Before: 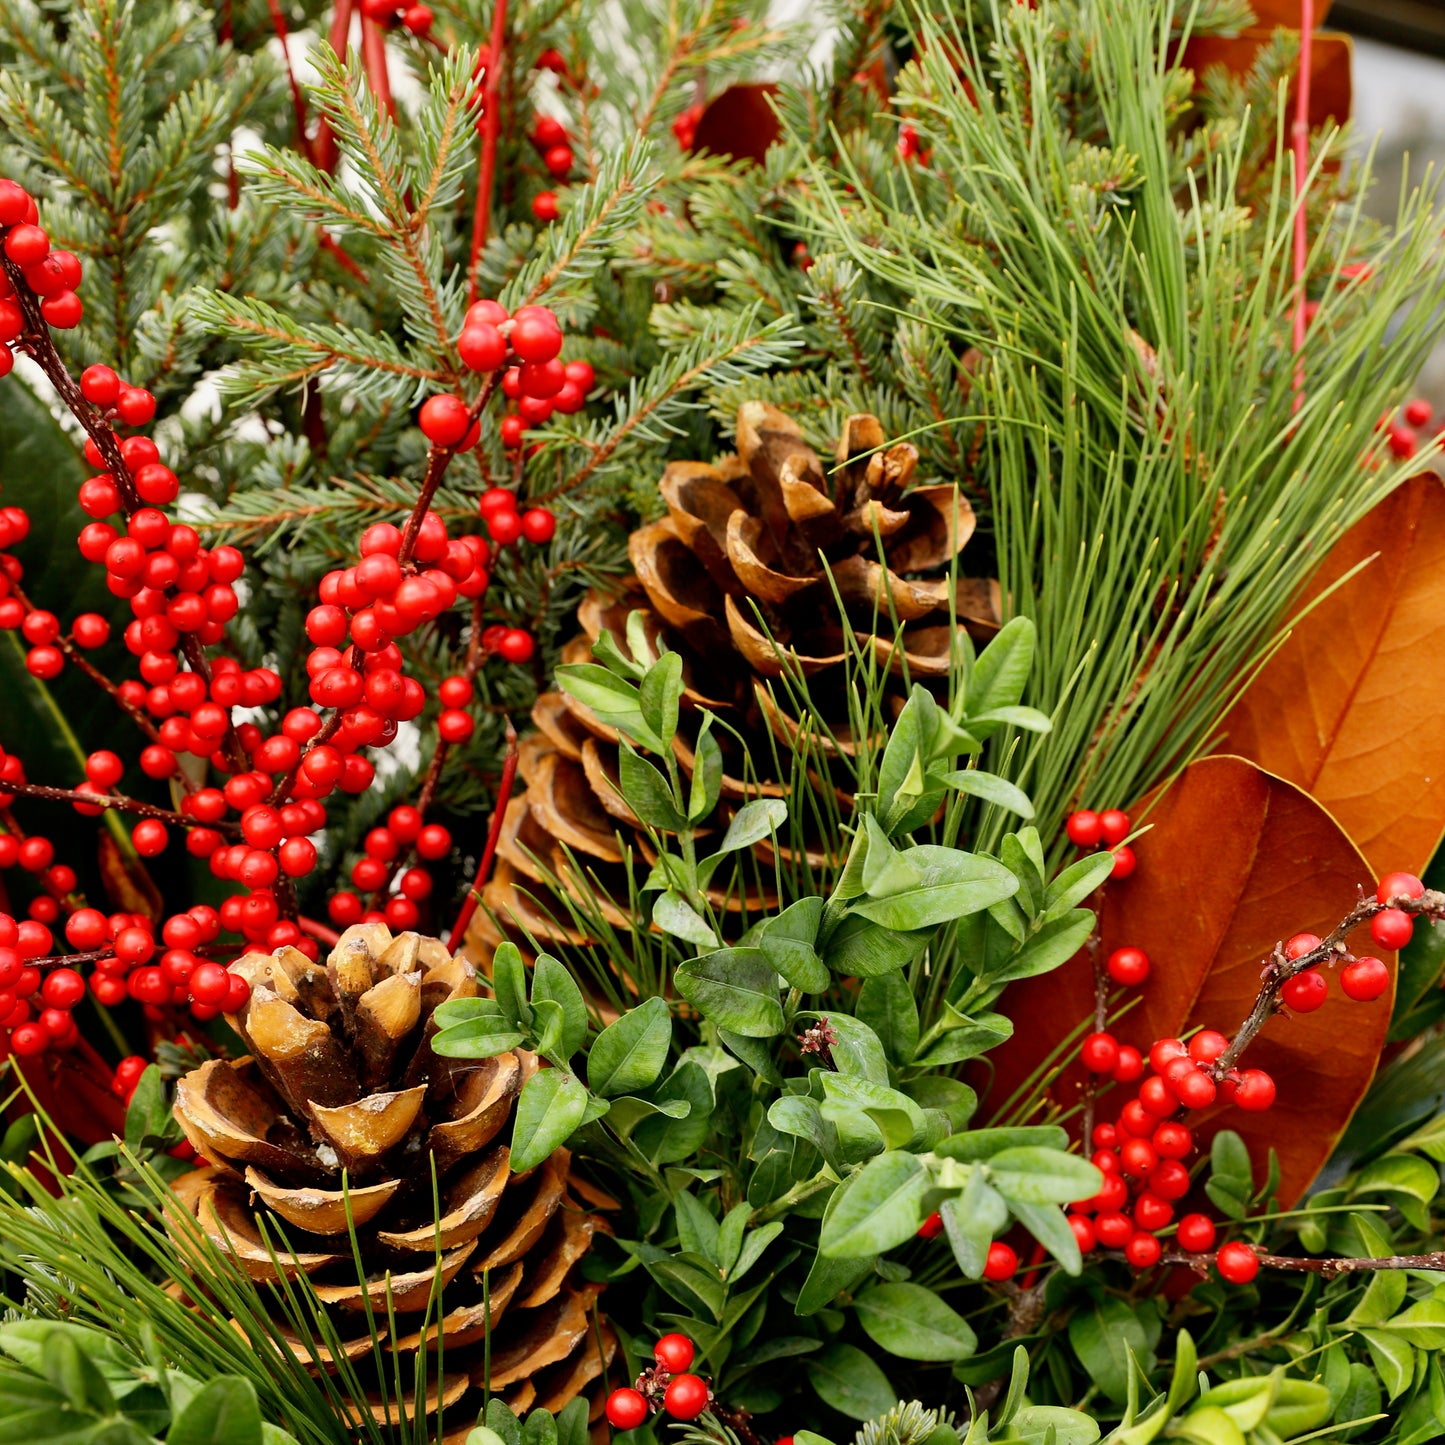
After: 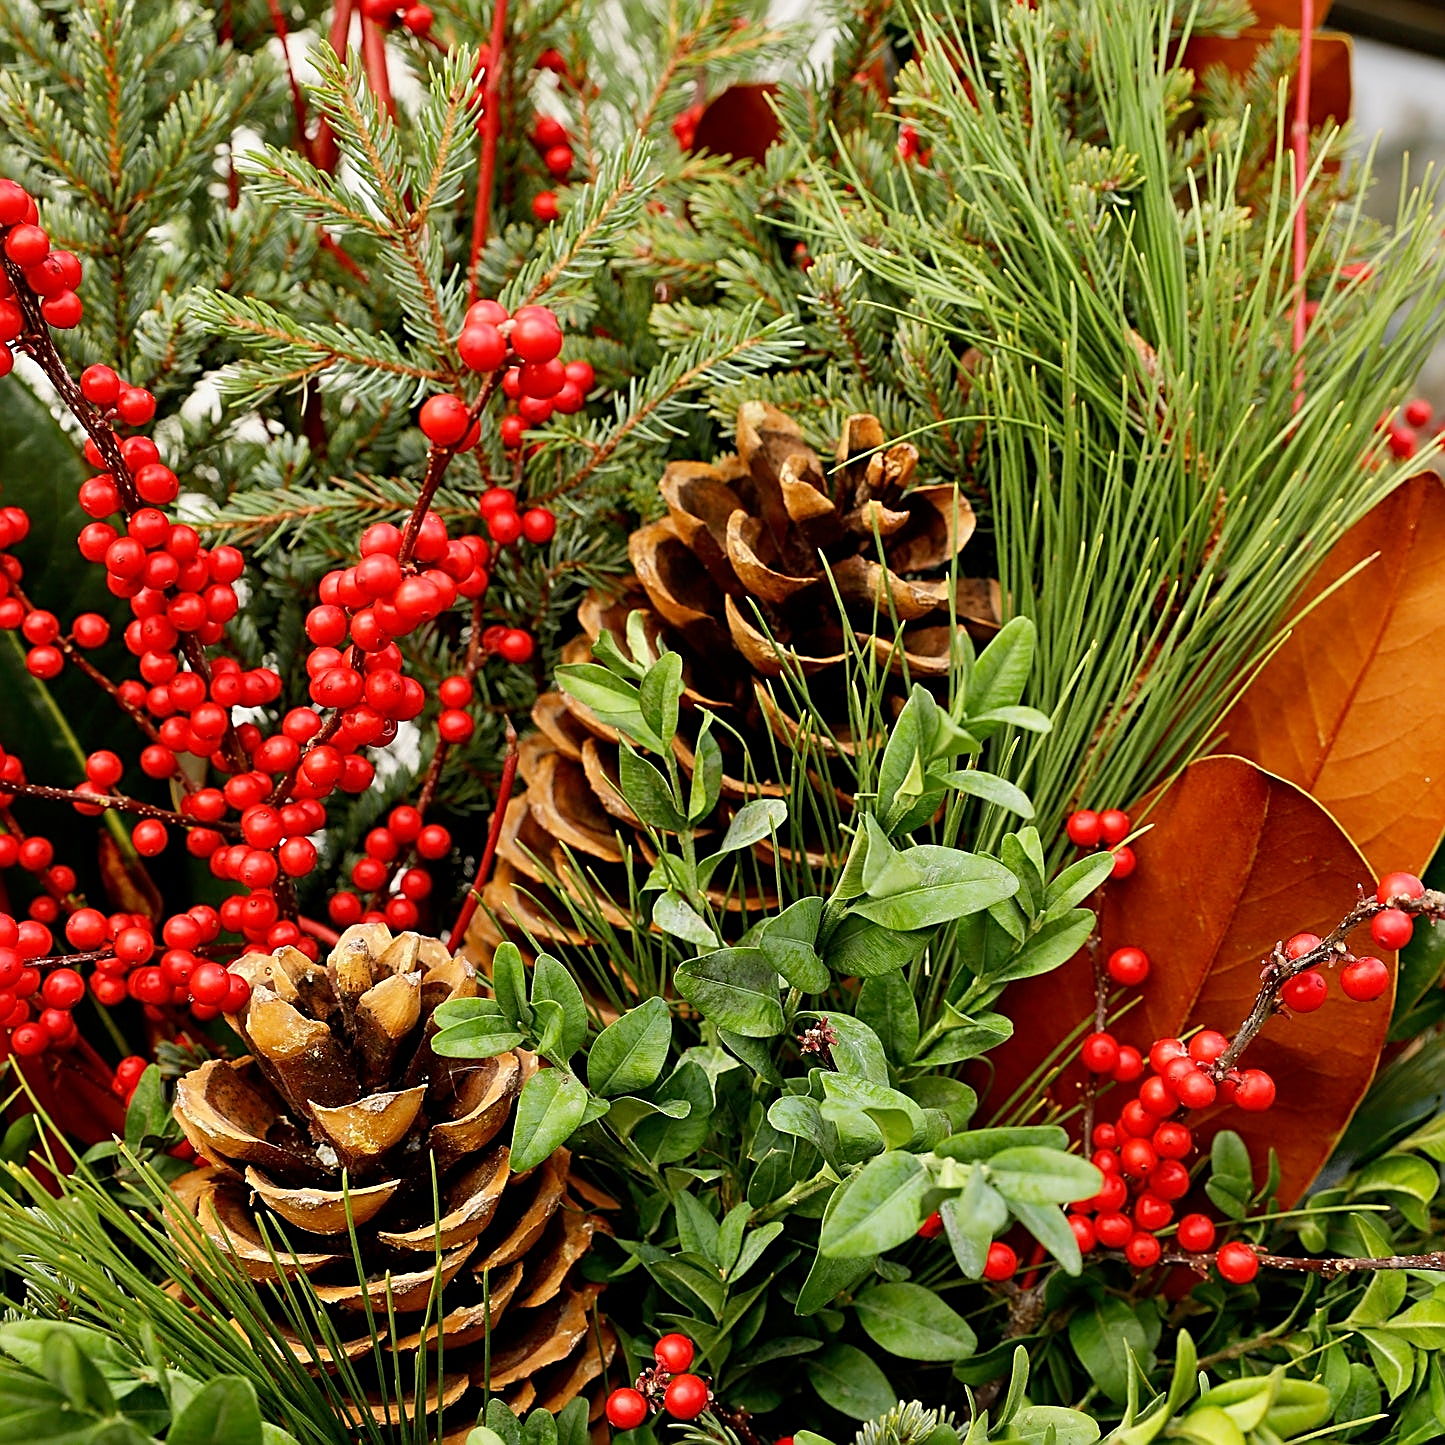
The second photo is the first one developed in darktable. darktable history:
sharpen: amount 1.016
